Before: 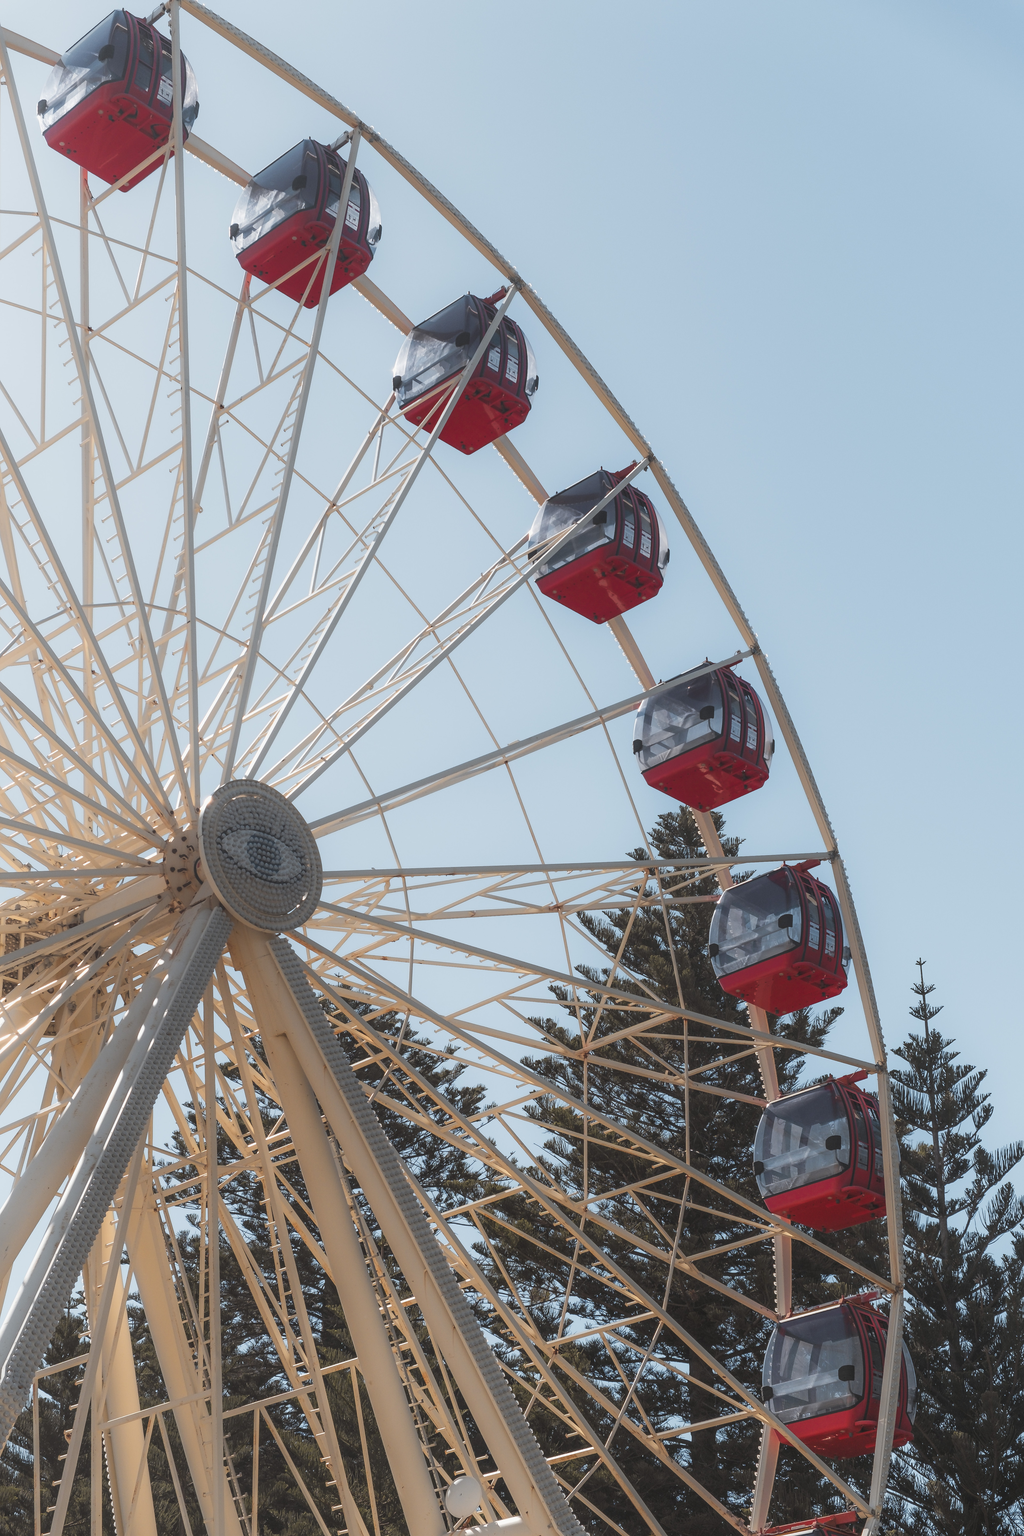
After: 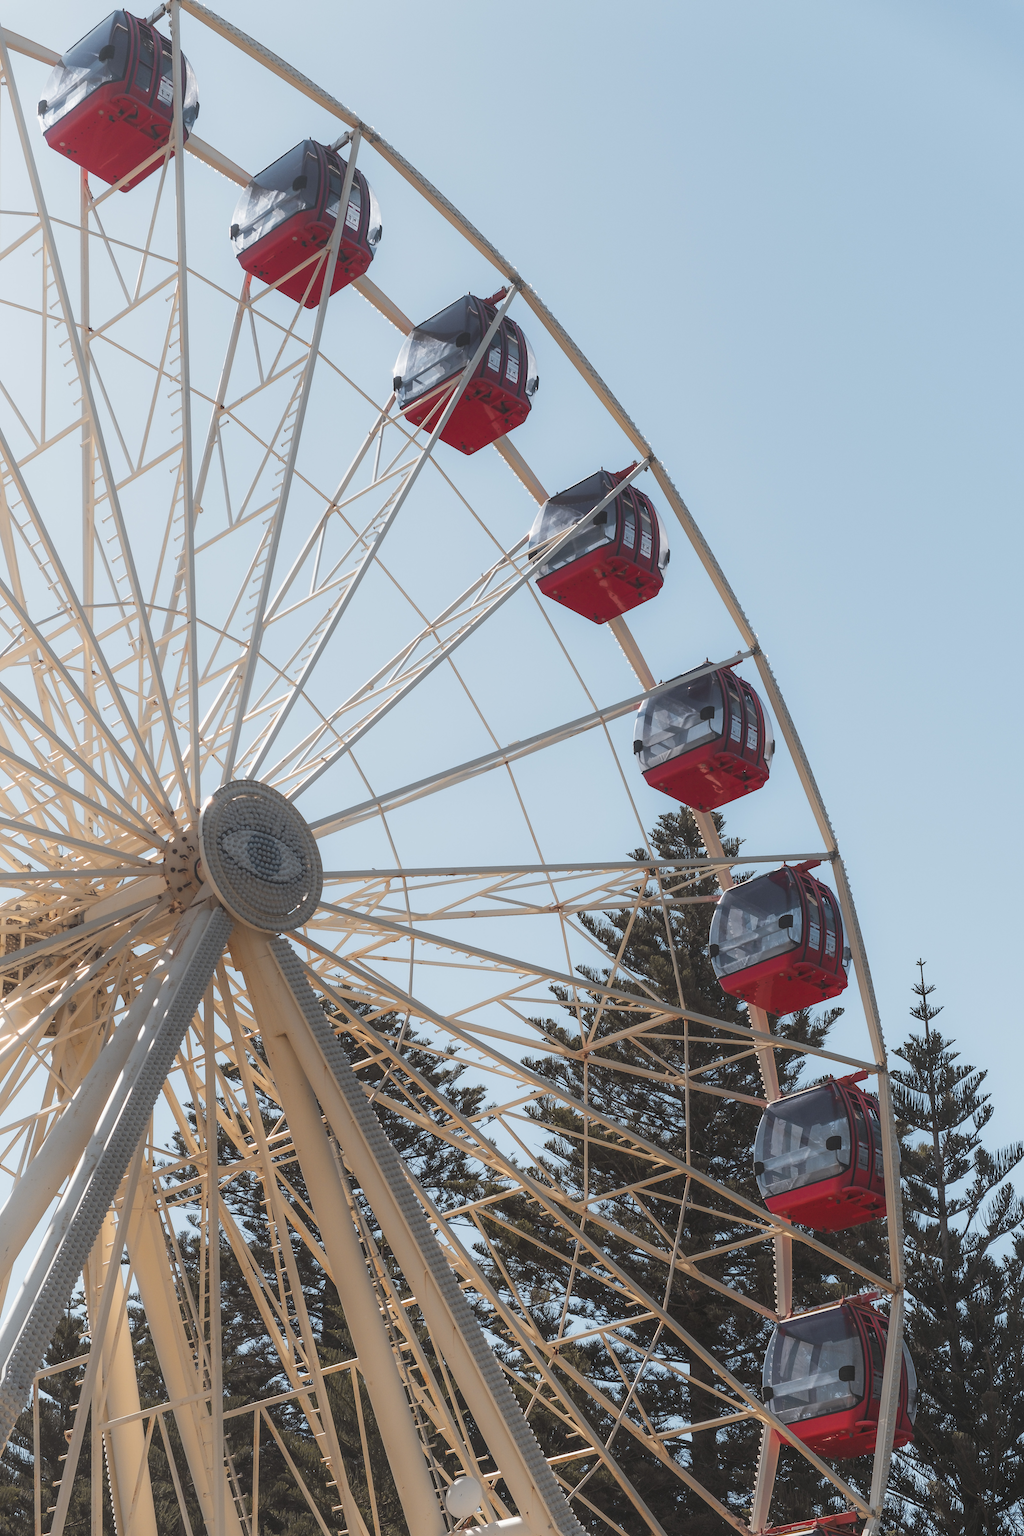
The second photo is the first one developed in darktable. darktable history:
tone equalizer: on, module defaults
local contrast: mode bilateral grid, contrast 15, coarseness 36, detail 105%, midtone range 0.2
